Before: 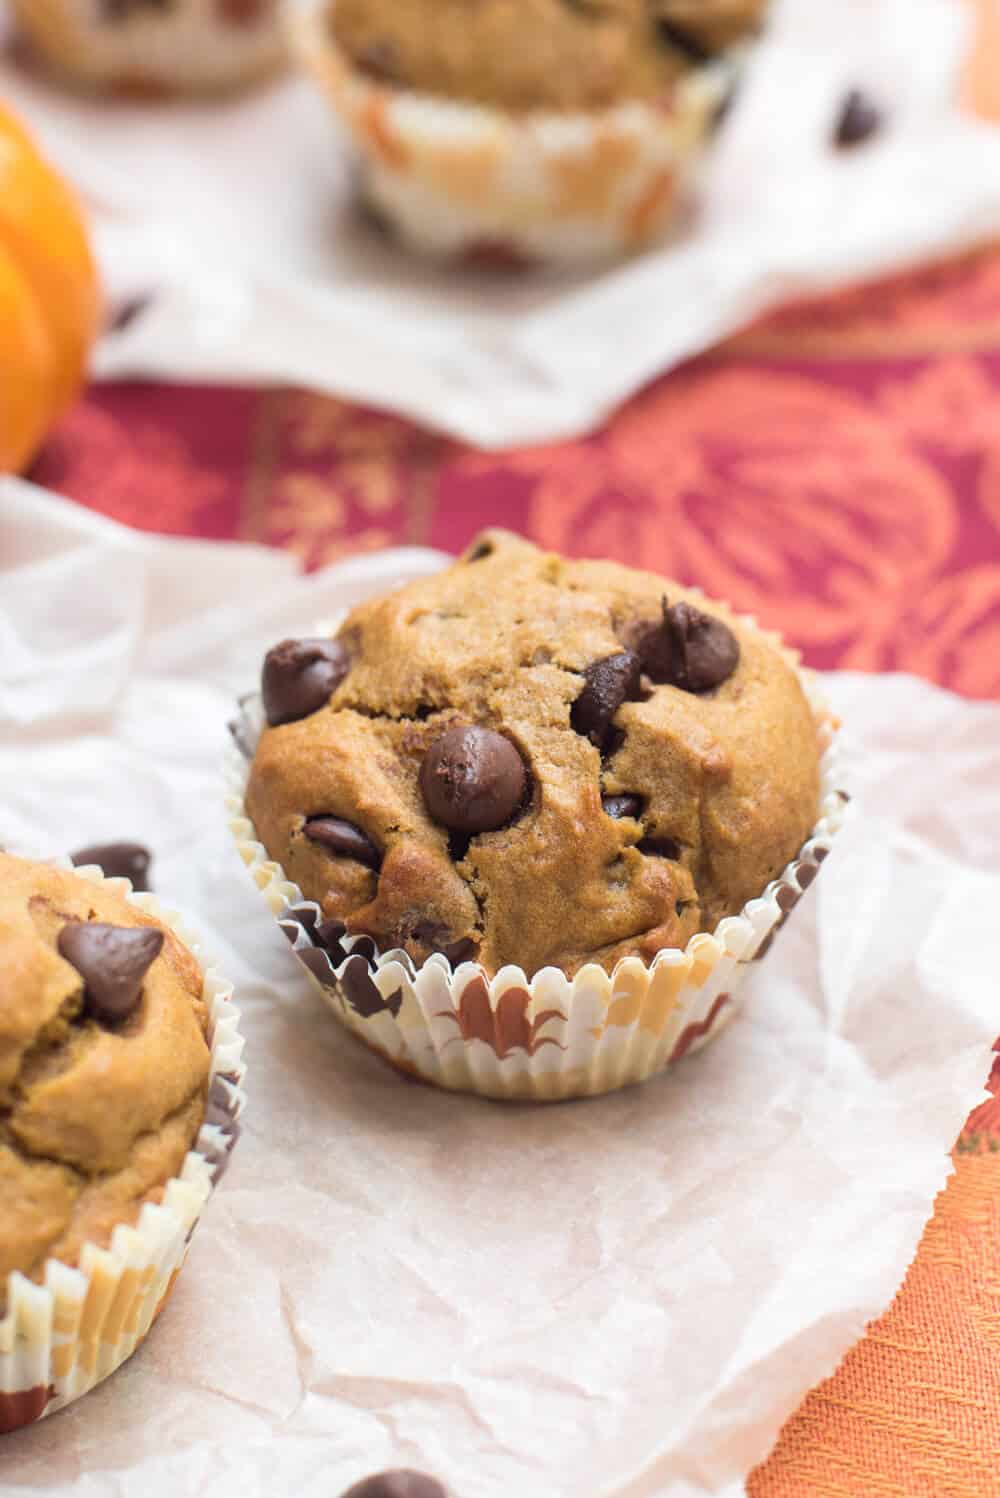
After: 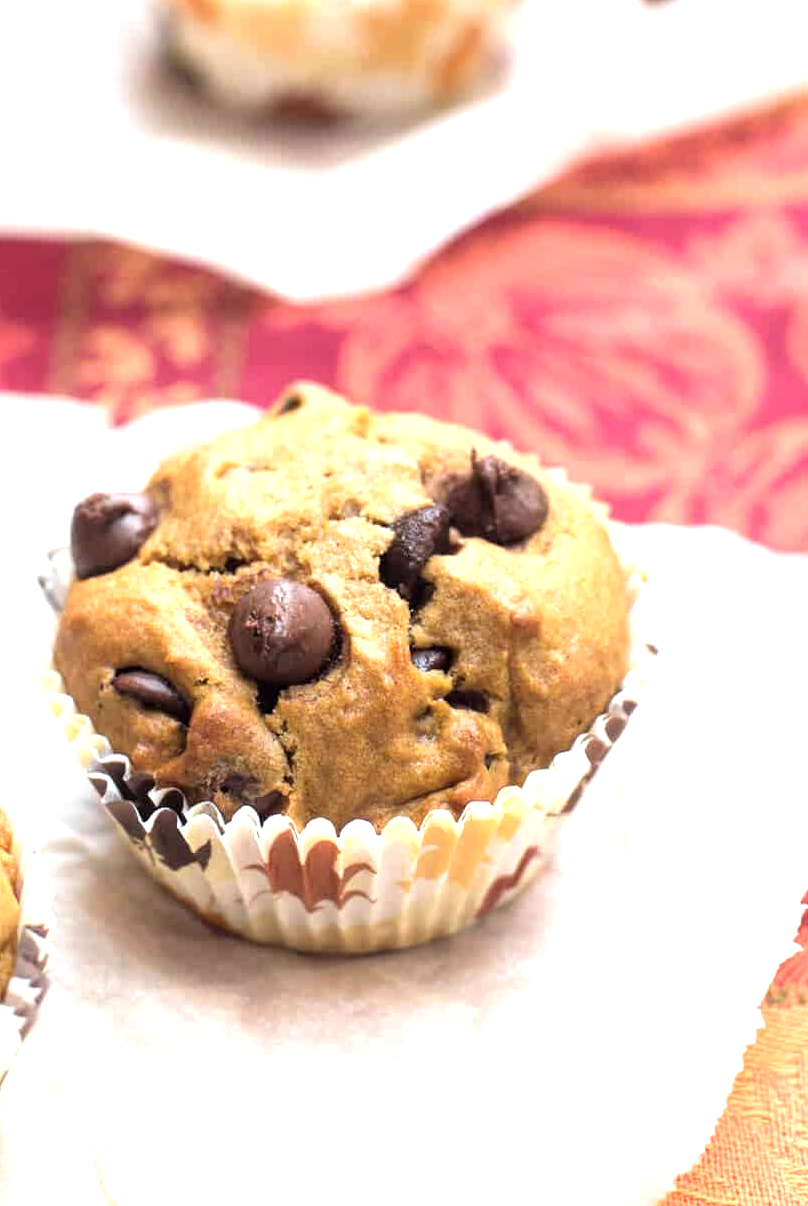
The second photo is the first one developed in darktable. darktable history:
local contrast: highlights 103%, shadows 98%, detail 119%, midtone range 0.2
tone equalizer: -8 EV -0.748 EV, -7 EV -0.714 EV, -6 EV -0.597 EV, -5 EV -0.418 EV, -3 EV 0.394 EV, -2 EV 0.6 EV, -1 EV 0.7 EV, +0 EV 0.761 EV
crop: left 19.186%, top 9.857%, right 0.001%, bottom 9.626%
